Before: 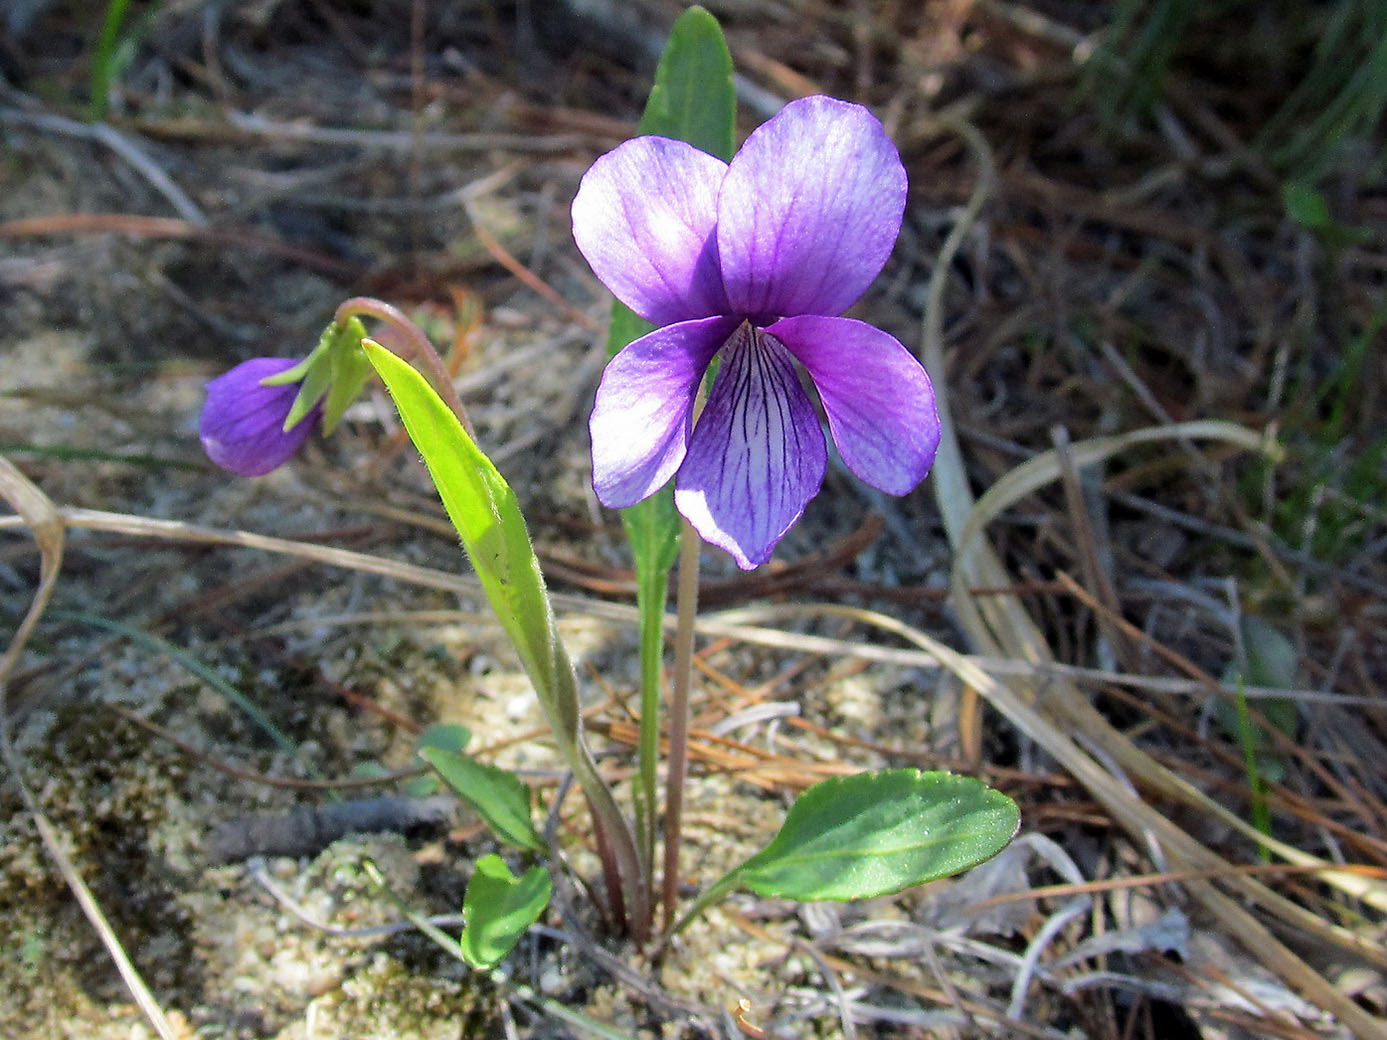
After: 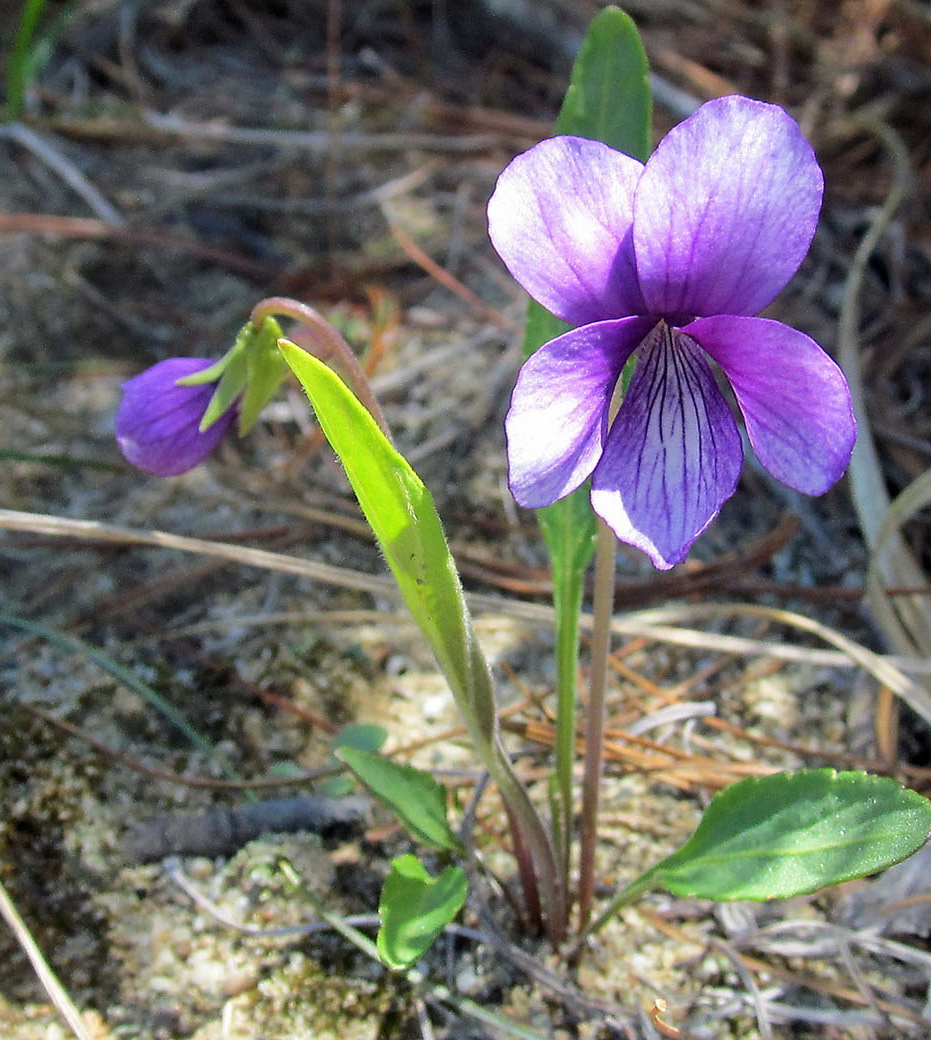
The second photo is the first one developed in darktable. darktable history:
crop and rotate: left 6.16%, right 26.671%
